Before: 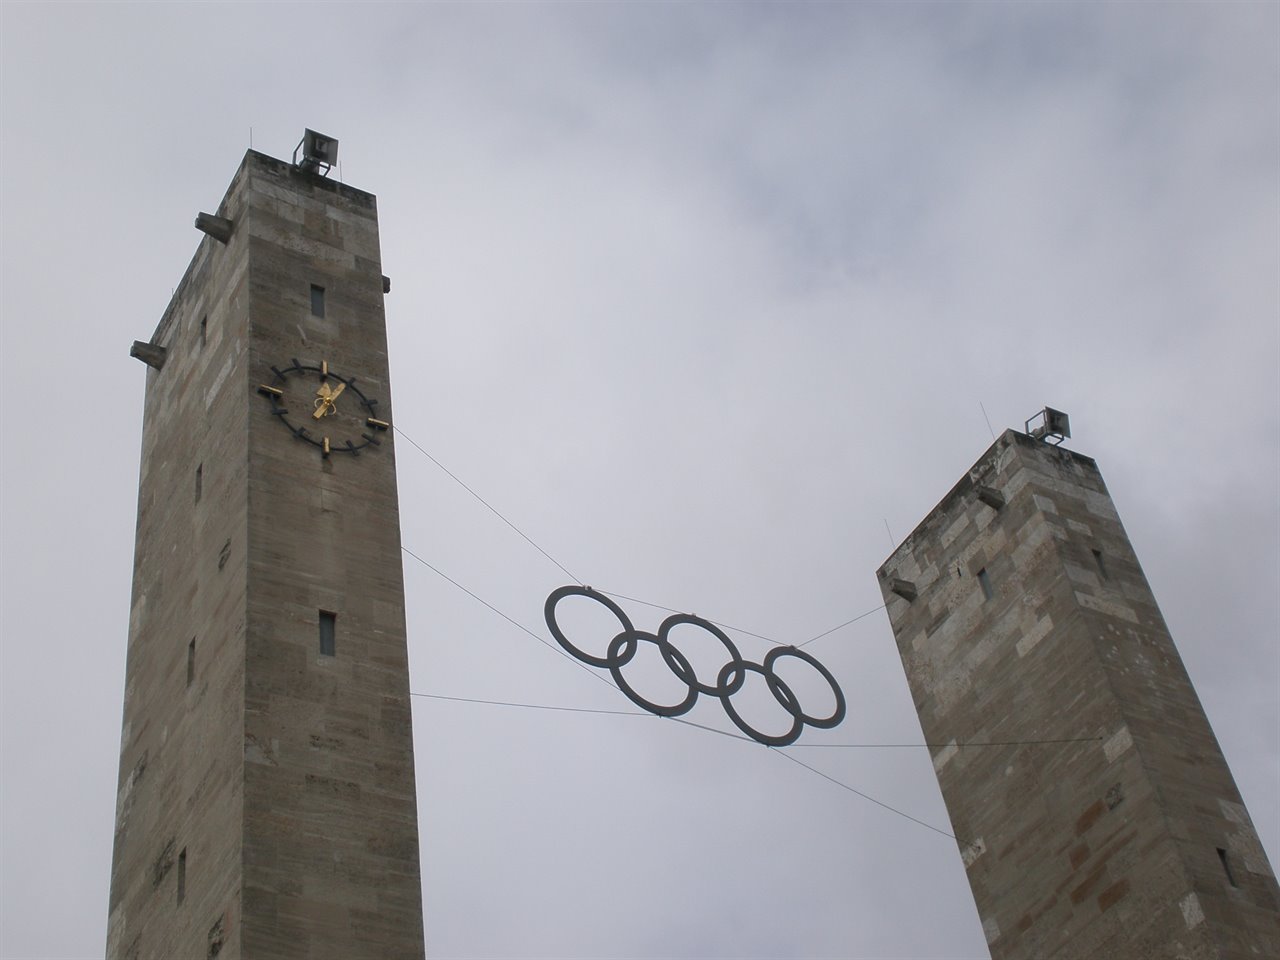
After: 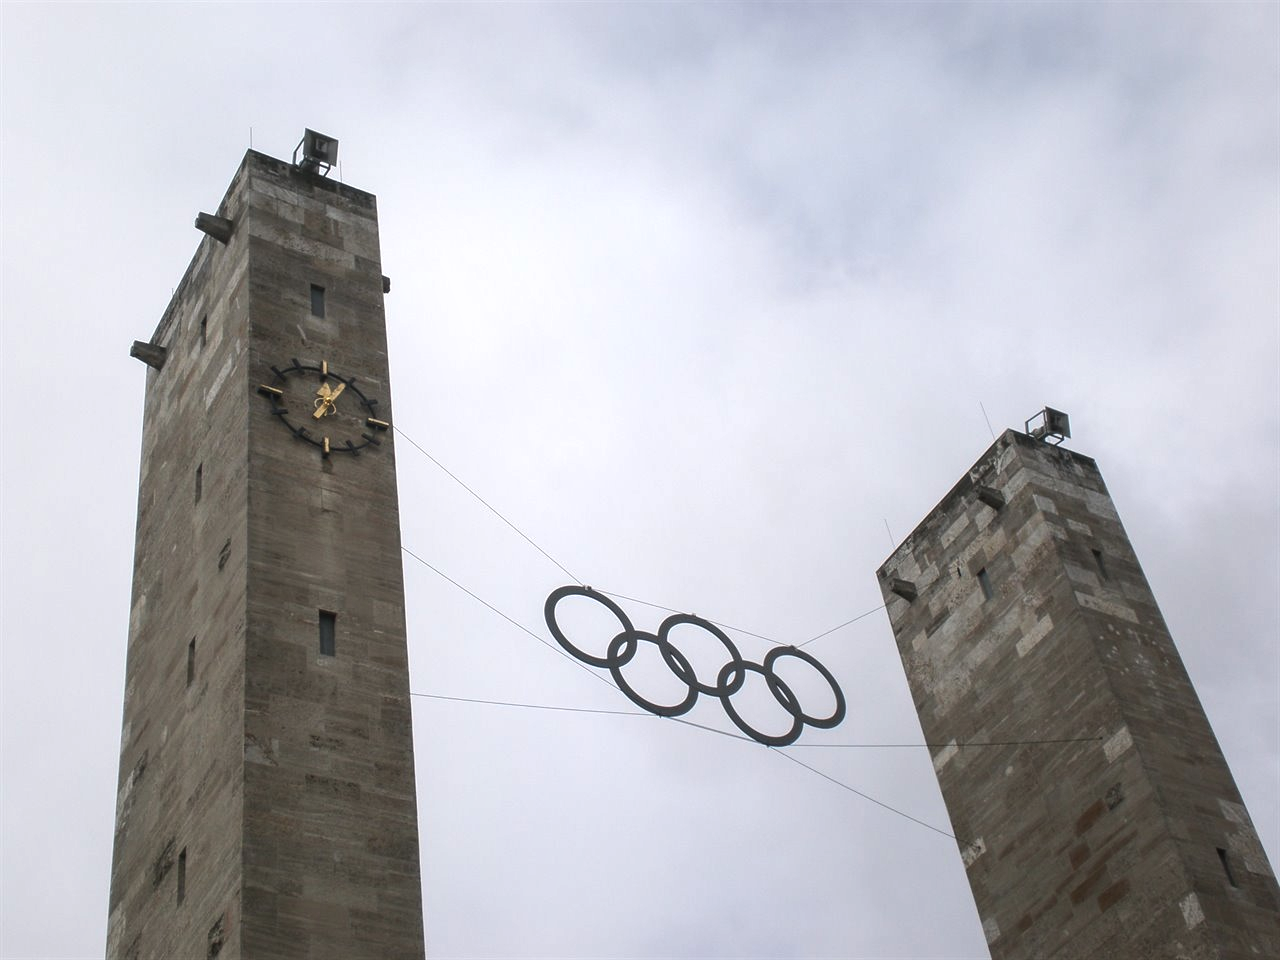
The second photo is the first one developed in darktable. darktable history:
tone equalizer: -8 EV -0.75 EV, -7 EV -0.7 EV, -6 EV -0.6 EV, -5 EV -0.4 EV, -3 EV 0.4 EV, -2 EV 0.6 EV, -1 EV 0.7 EV, +0 EV 0.75 EV, edges refinement/feathering 500, mask exposure compensation -1.57 EV, preserve details no
local contrast: detail 110%
